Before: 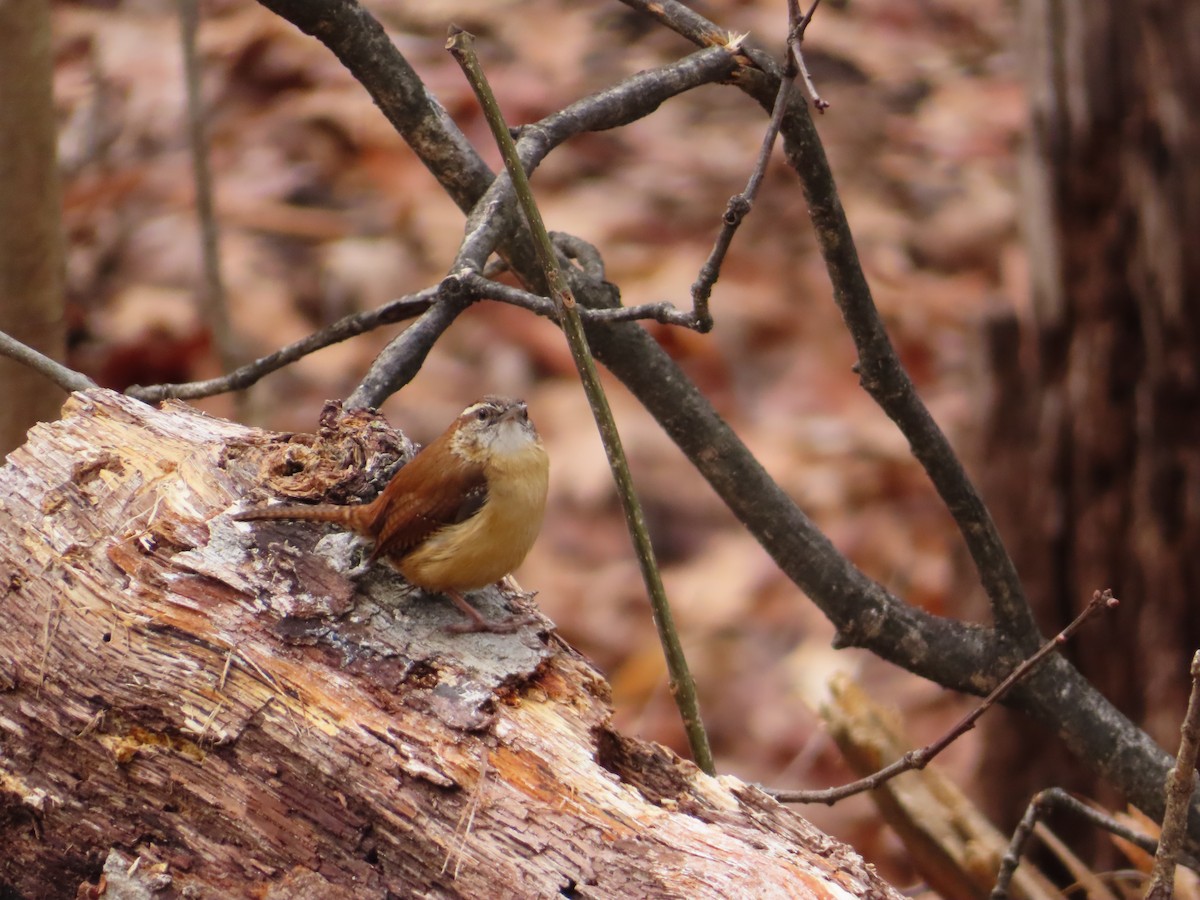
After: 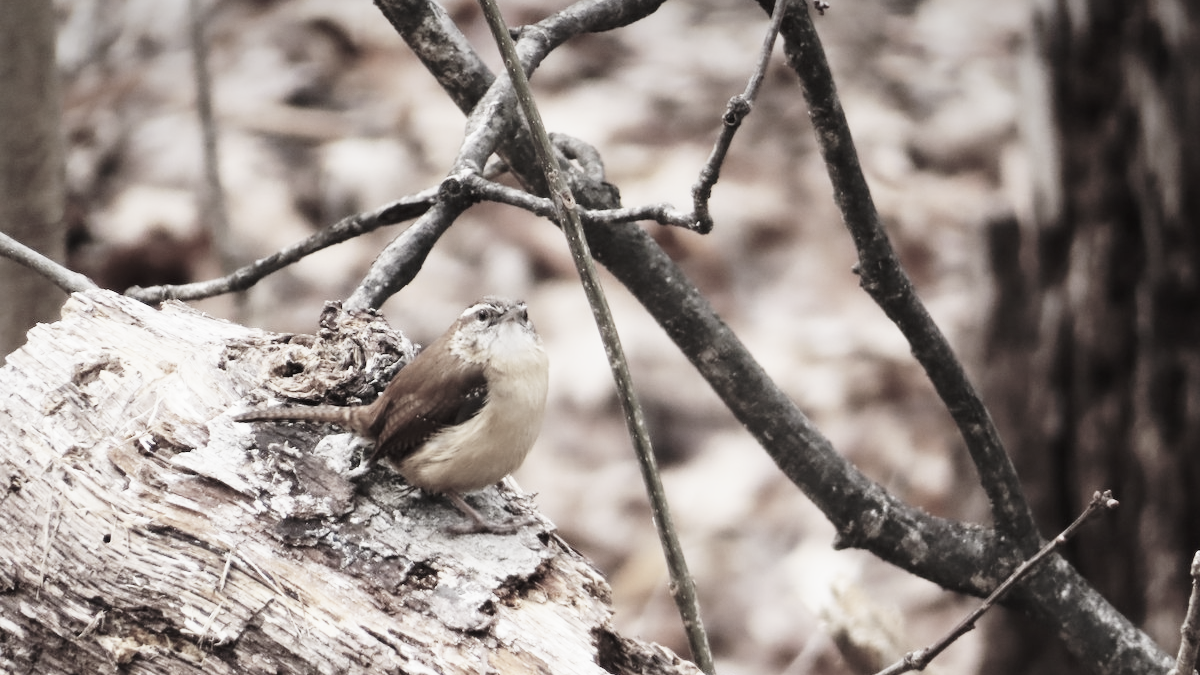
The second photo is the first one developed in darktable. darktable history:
color correction: saturation 0.2
vignetting: fall-off start 97.52%, fall-off radius 100%, brightness -0.574, saturation 0, center (-0.027, 0.404), width/height ratio 1.368, unbound false
crop: top 11.038%, bottom 13.962%
tone curve: curves: ch0 [(0, 0) (0.003, 0.003) (0.011, 0.013) (0.025, 0.028) (0.044, 0.05) (0.069, 0.078) (0.1, 0.113) (0.136, 0.153) (0.177, 0.2) (0.224, 0.271) (0.277, 0.374) (0.335, 0.47) (0.399, 0.574) (0.468, 0.688) (0.543, 0.79) (0.623, 0.859) (0.709, 0.919) (0.801, 0.957) (0.898, 0.978) (1, 1)], preserve colors none
